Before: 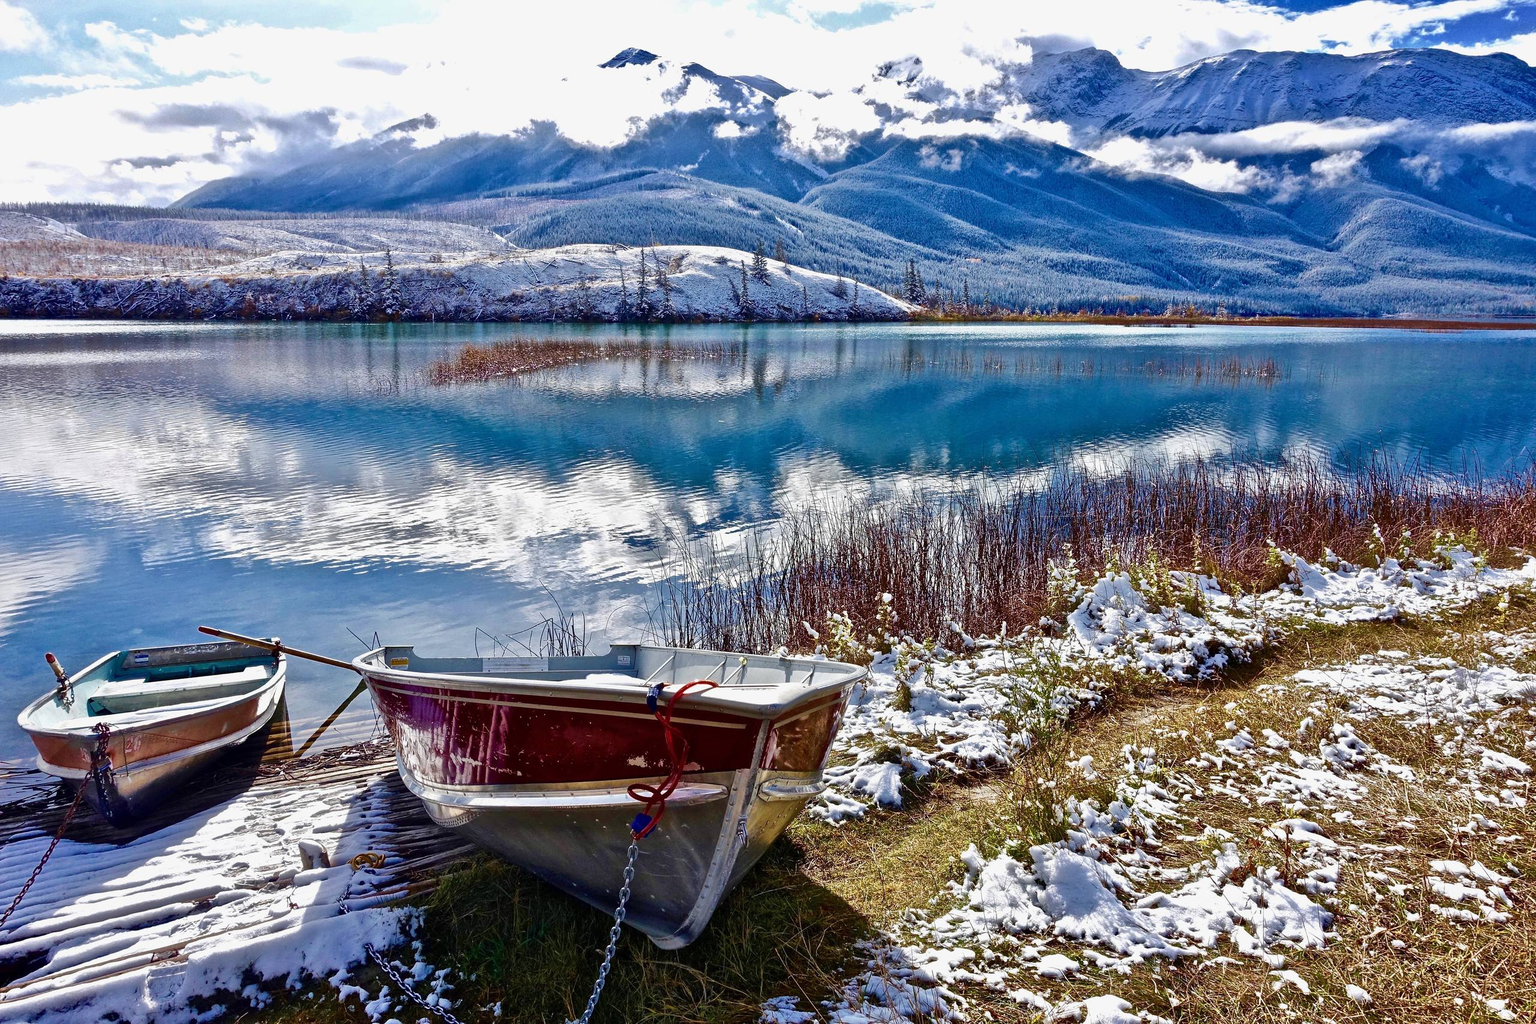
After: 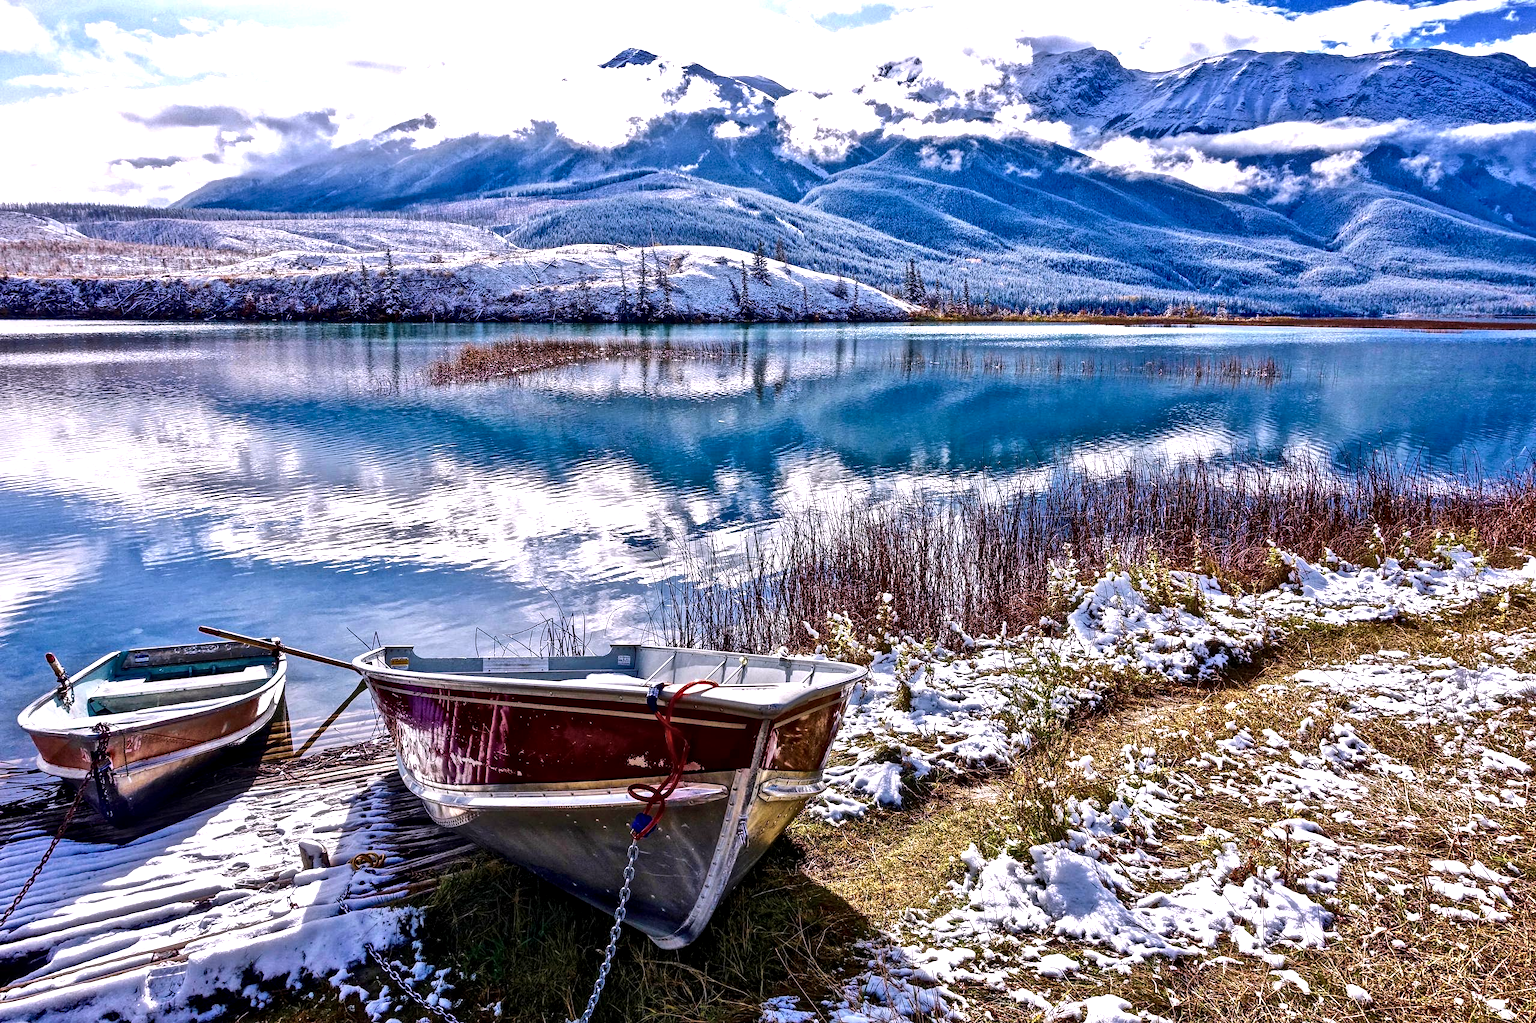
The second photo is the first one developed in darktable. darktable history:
local contrast: highlights 25%, detail 150%
white balance: red 1.05, blue 1.072
tone equalizer: -8 EV -0.417 EV, -7 EV -0.389 EV, -6 EV -0.333 EV, -5 EV -0.222 EV, -3 EV 0.222 EV, -2 EV 0.333 EV, -1 EV 0.389 EV, +0 EV 0.417 EV, edges refinement/feathering 500, mask exposure compensation -1.57 EV, preserve details no
